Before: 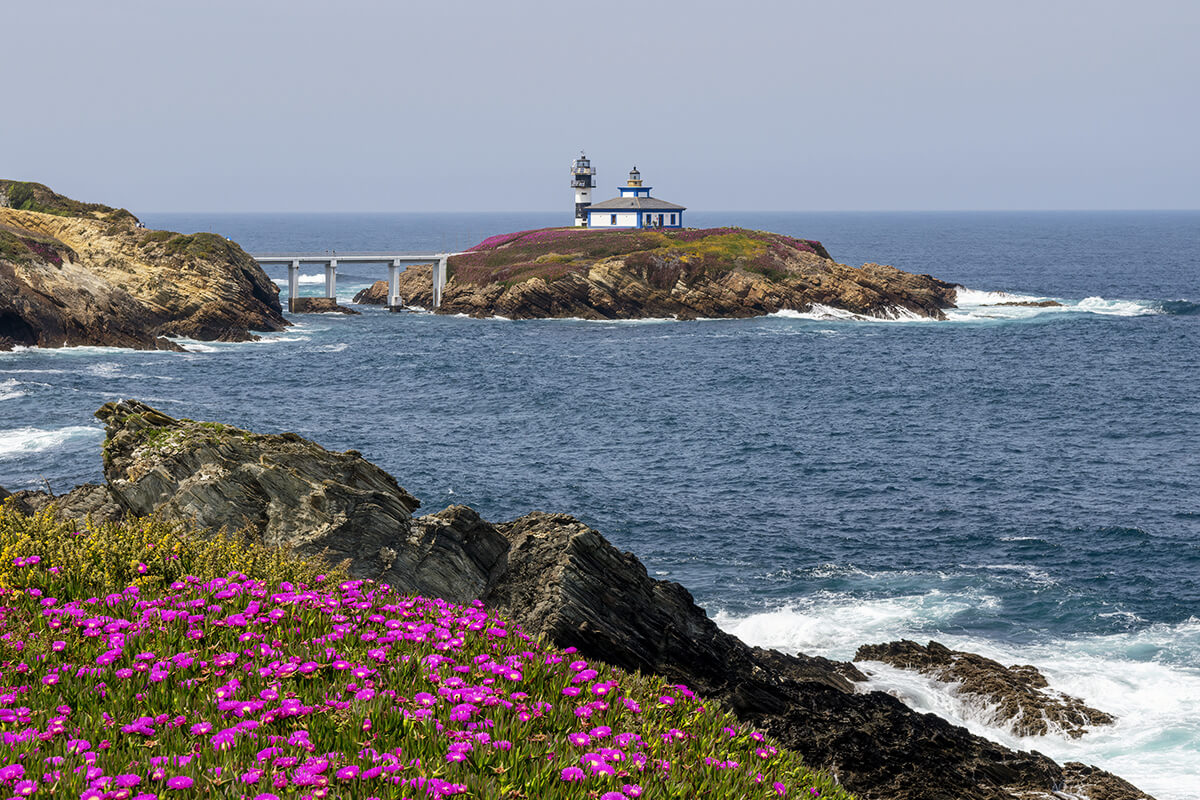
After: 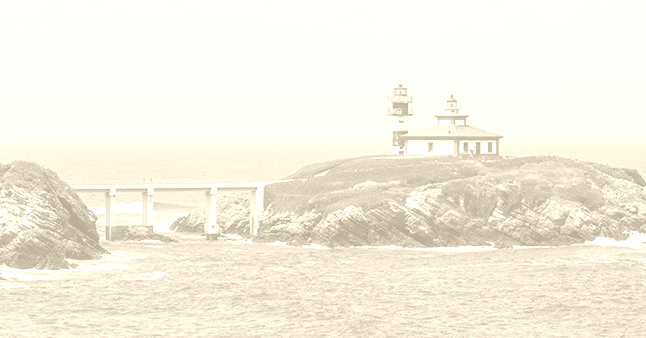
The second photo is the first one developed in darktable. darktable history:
colorize: hue 36°, saturation 71%, lightness 80.79%
crop: left 15.306%, top 9.065%, right 30.789%, bottom 48.638%
